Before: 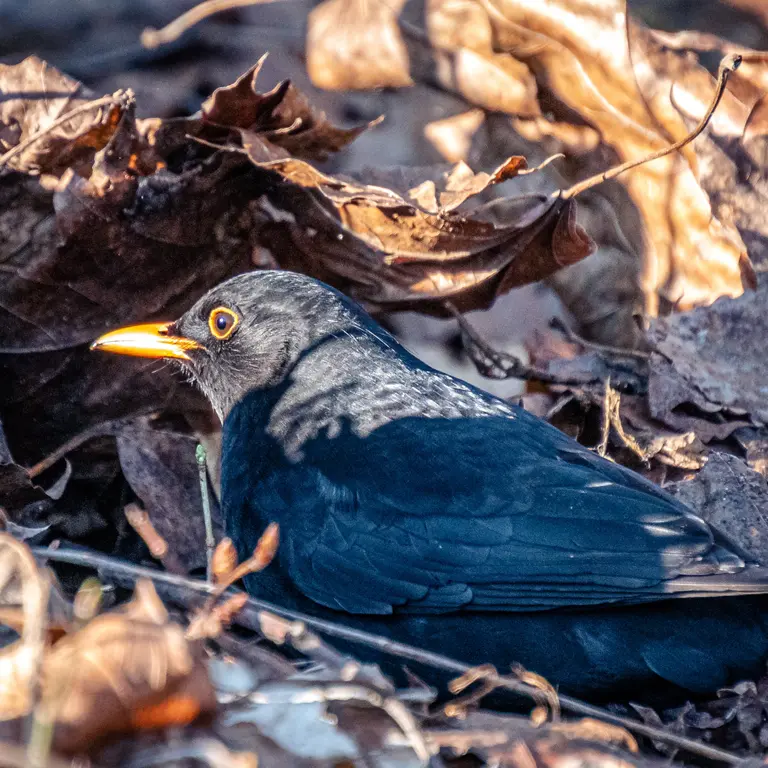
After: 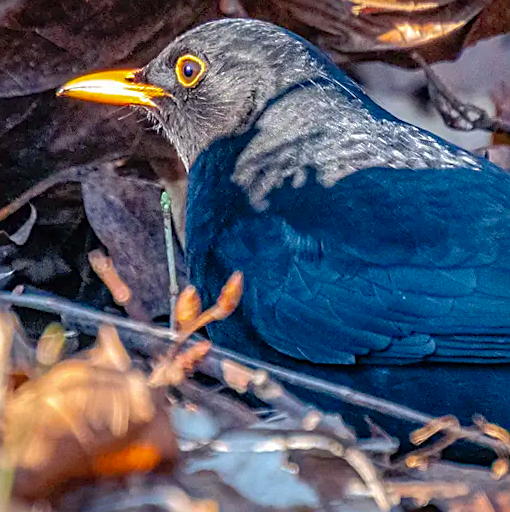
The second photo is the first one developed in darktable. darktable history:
sharpen: on, module defaults
crop and rotate: angle -0.812°, left 3.918%, top 32.395%, right 28.643%
color balance rgb: shadows lift › chroma 0.667%, shadows lift › hue 115.72°, linear chroma grading › shadows -10.689%, linear chroma grading › global chroma 19.951%, perceptual saturation grading › global saturation 10.23%, global vibrance 10.018%
shadows and highlights: on, module defaults
